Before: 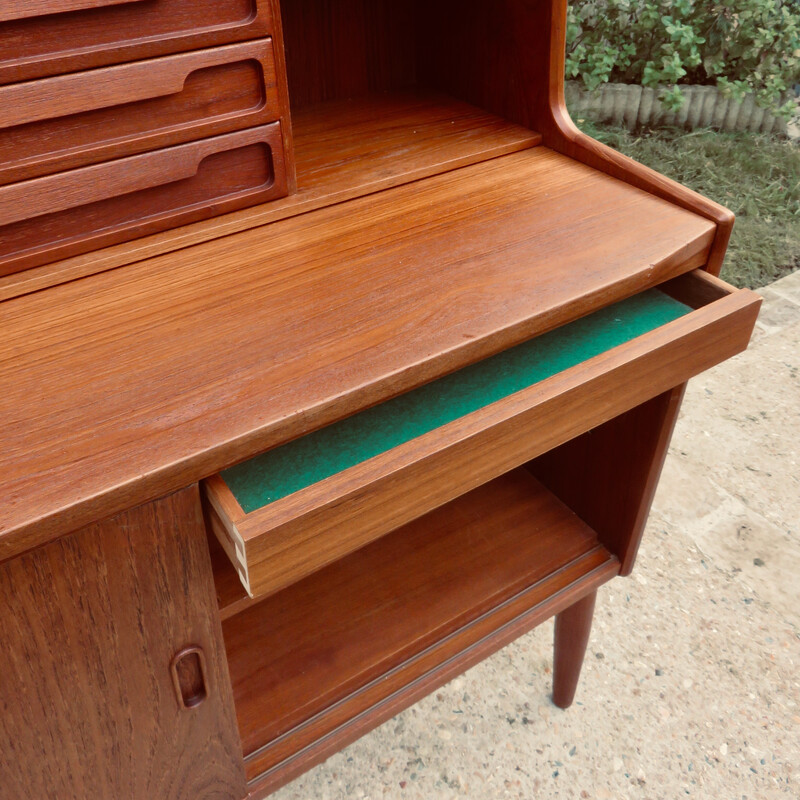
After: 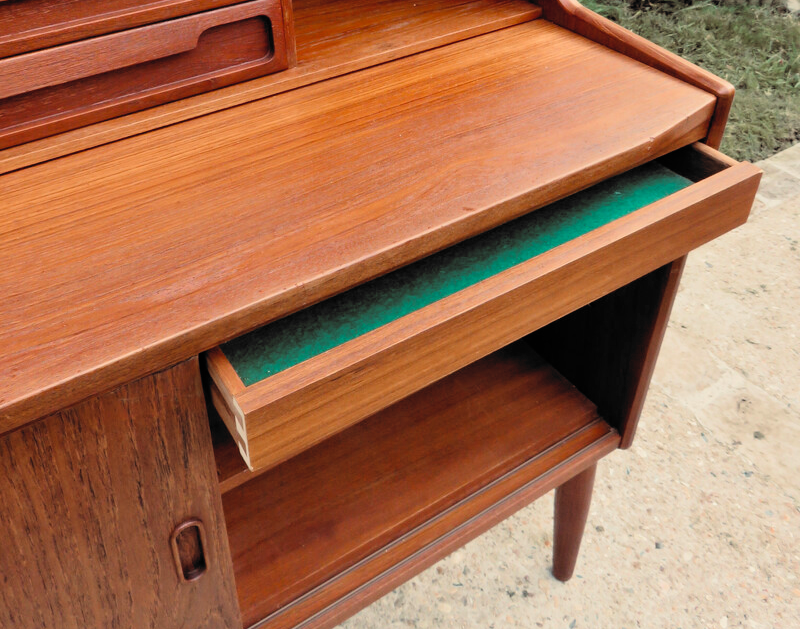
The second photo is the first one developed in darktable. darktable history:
crop and rotate: top 15.952%, bottom 5.402%
filmic rgb: black relative exposure -5.01 EV, white relative exposure 3.2 EV, hardness 3.42, contrast 1.2, highlights saturation mix -30.22%, color science v6 (2022)
contrast brightness saturation: contrast 0.032, brightness 0.07, saturation 0.13
